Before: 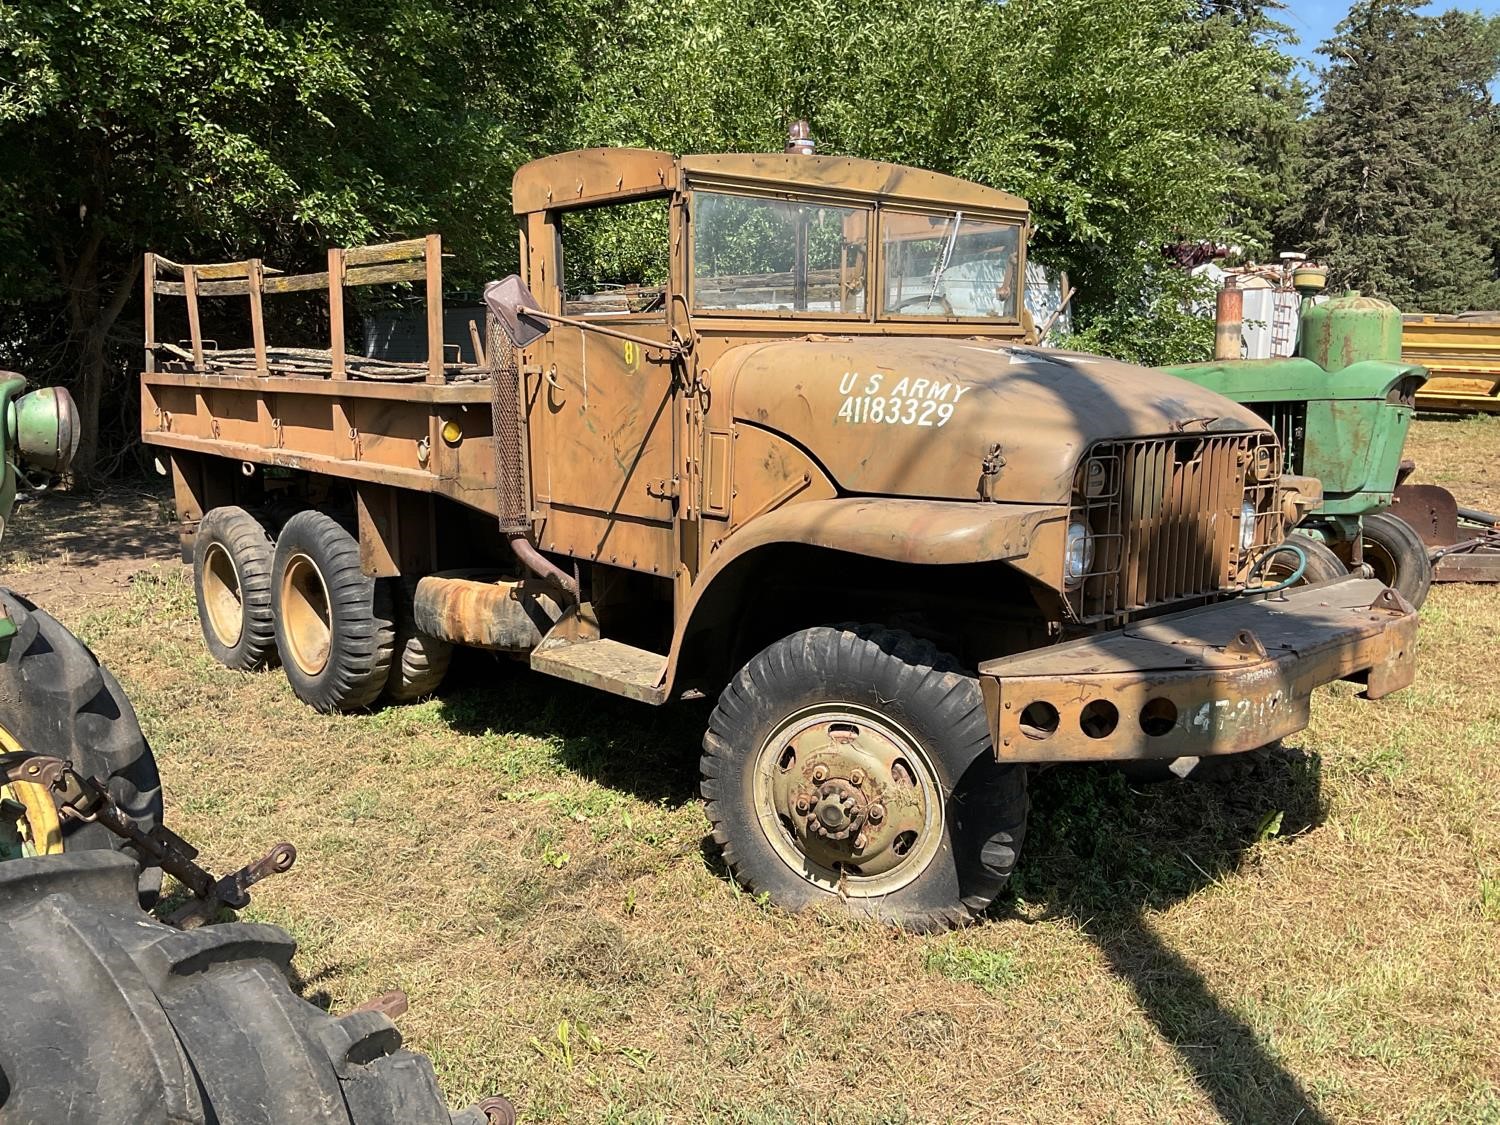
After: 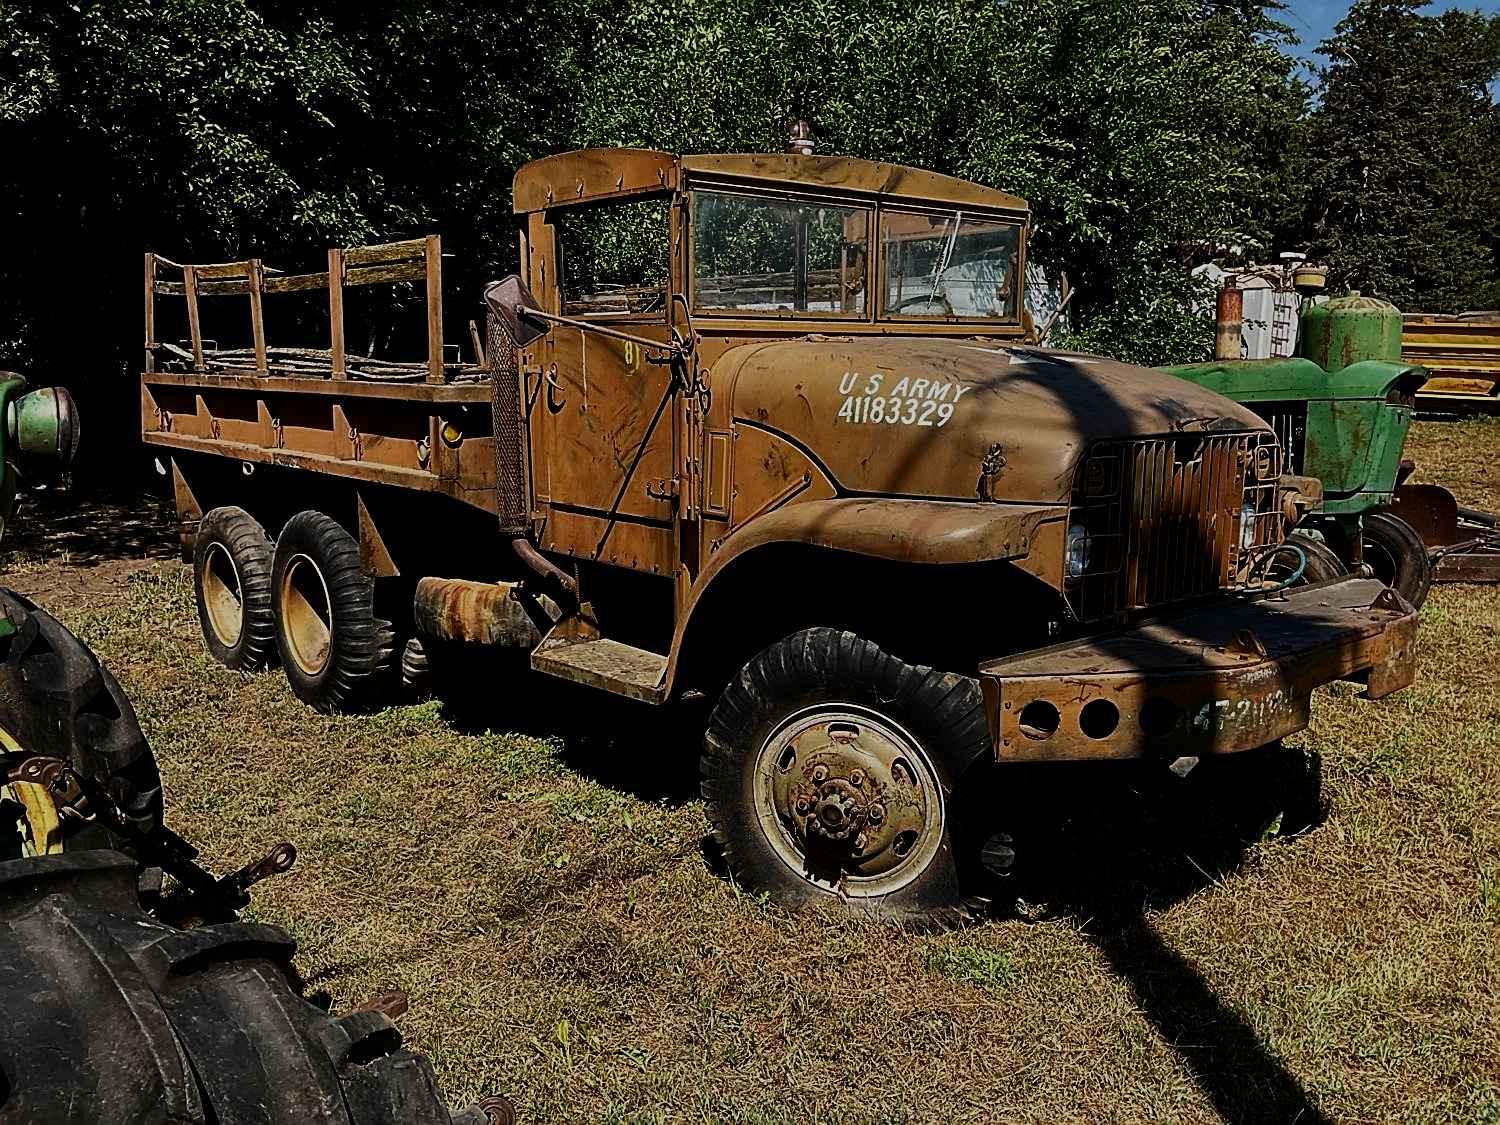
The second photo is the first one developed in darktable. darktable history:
exposure: exposure -1.468 EV, compensate highlight preservation false
contrast brightness saturation: contrast 0.22
sharpen: on, module defaults
sigmoid: contrast 2, skew -0.2, preserve hue 0%, red attenuation 0.1, red rotation 0.035, green attenuation 0.1, green rotation -0.017, blue attenuation 0.15, blue rotation -0.052, base primaries Rec2020
